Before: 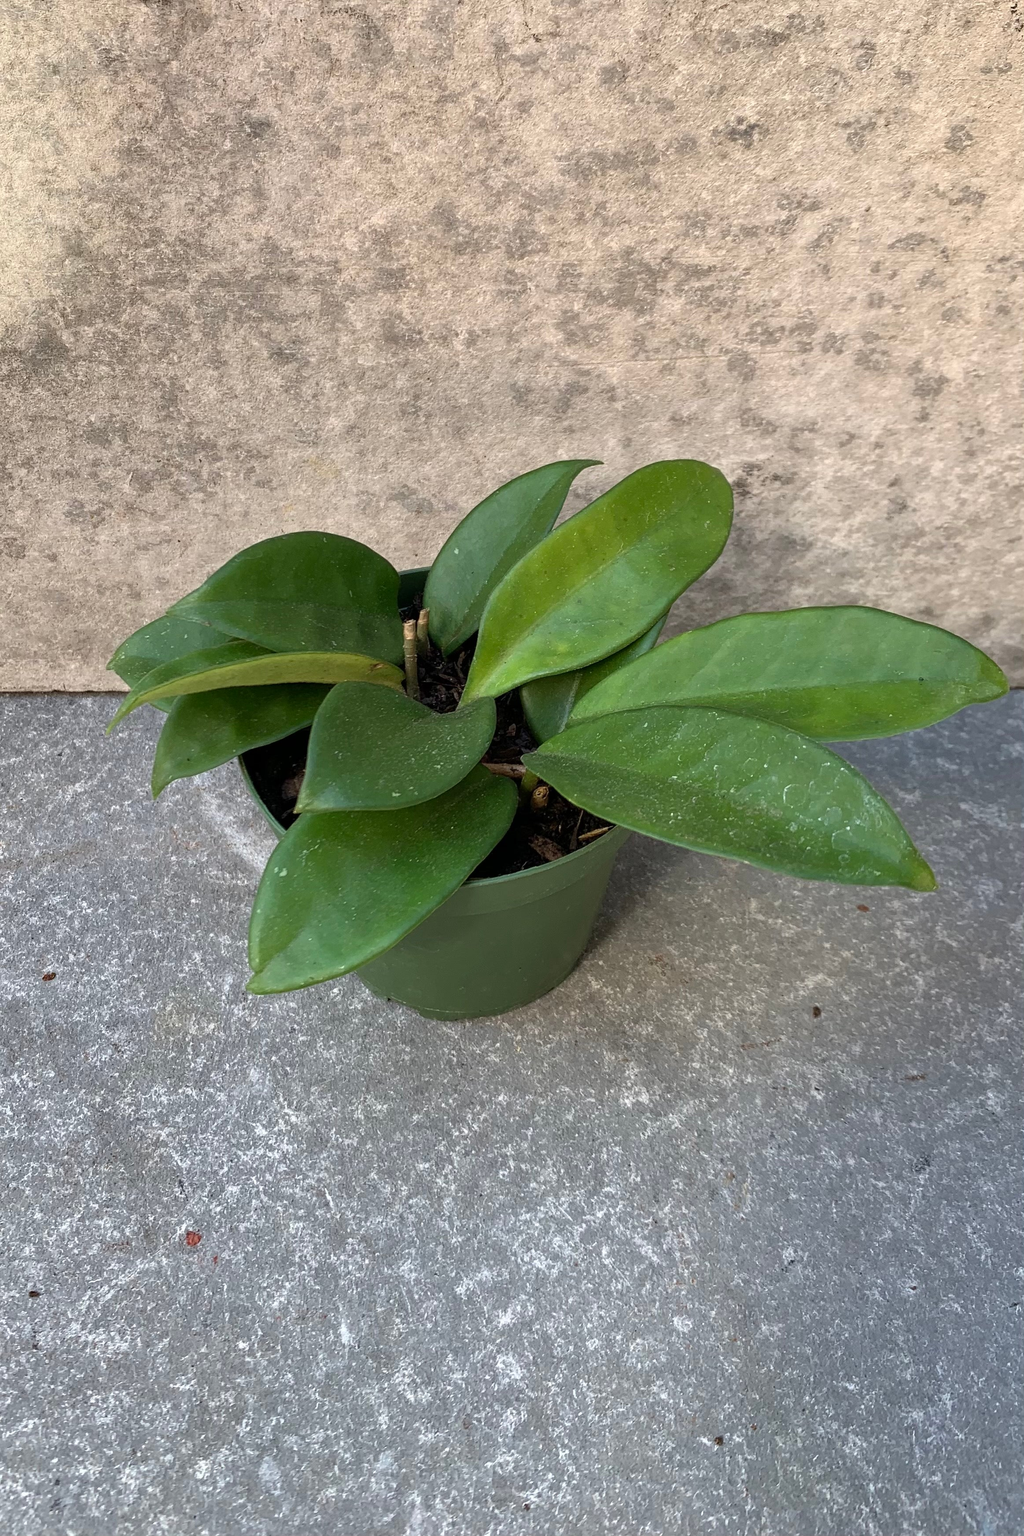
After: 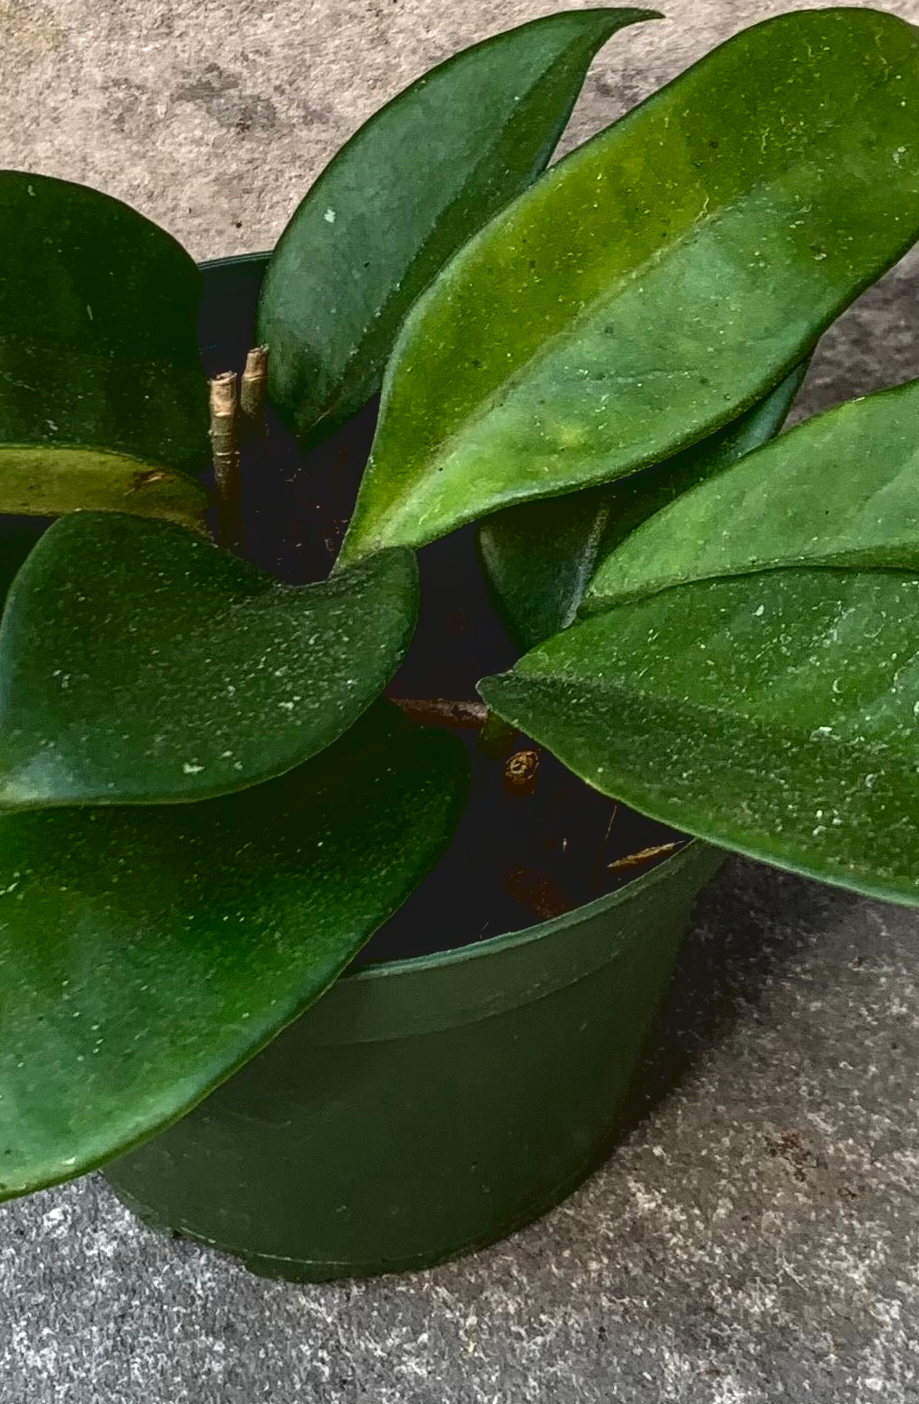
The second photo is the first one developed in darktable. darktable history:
local contrast: detail 130%
contrast brightness saturation: contrast 0.197, brightness -0.104, saturation 0.098
crop: left 30.409%, top 29.714%, right 30.073%, bottom 30.034%
tone curve: curves: ch0 [(0.122, 0.111) (1, 1)], color space Lab, independent channels, preserve colors none
